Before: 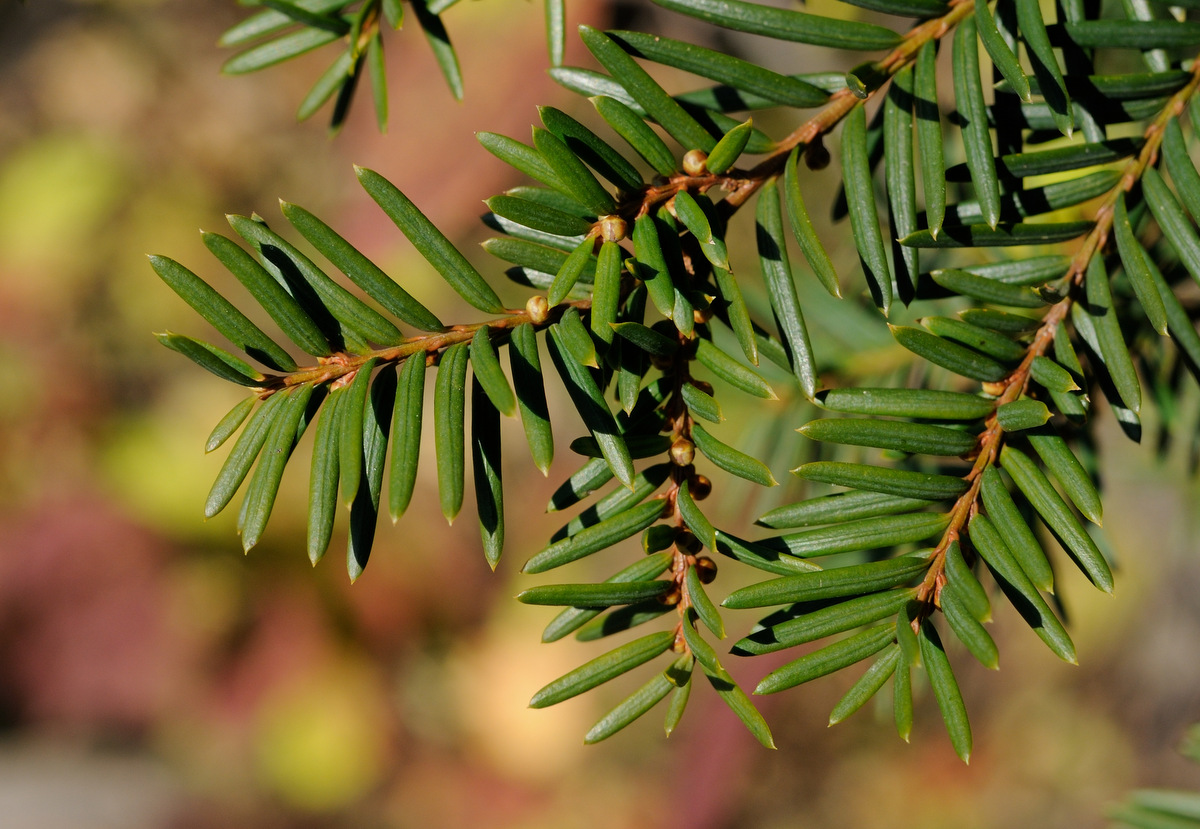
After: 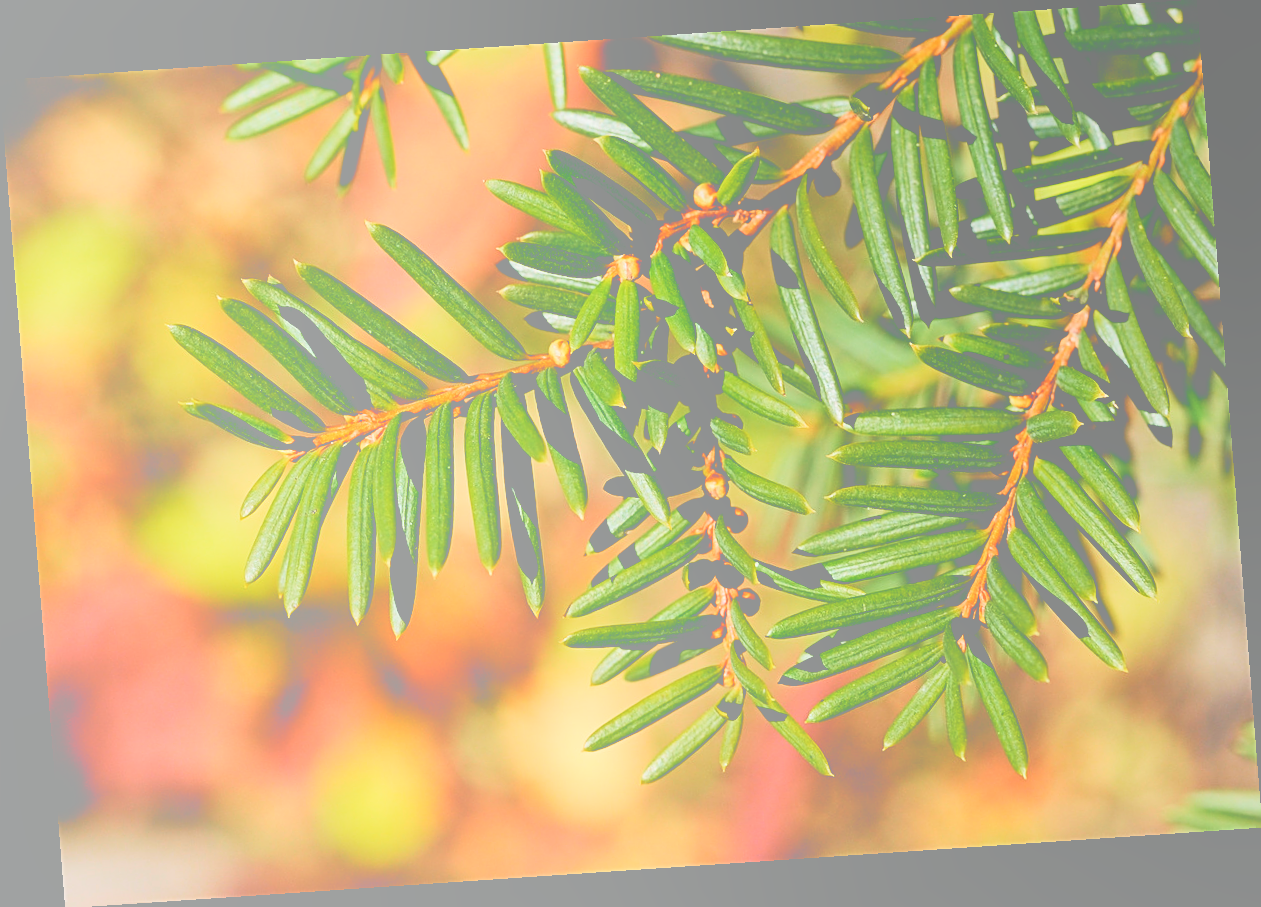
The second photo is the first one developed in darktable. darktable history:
rotate and perspective: rotation -4.2°, shear 0.006, automatic cropping off
filmic rgb: middle gray luminance 29%, black relative exposure -10.3 EV, white relative exposure 5.5 EV, threshold 6 EV, target black luminance 0%, hardness 3.95, latitude 2.04%, contrast 1.132, highlights saturation mix 5%, shadows ↔ highlights balance 15.11%, preserve chrominance no, color science v3 (2019), use custom middle-gray values true, iterations of high-quality reconstruction 0, enable highlight reconstruction true
sharpen: on, module defaults
tone equalizer: -8 EV -0.75 EV, -7 EV -0.7 EV, -6 EV -0.6 EV, -5 EV -0.4 EV, -3 EV 0.4 EV, -2 EV 0.6 EV, -1 EV 0.7 EV, +0 EV 0.75 EV, edges refinement/feathering 500, mask exposure compensation -1.57 EV, preserve details no
local contrast: mode bilateral grid, contrast 20, coarseness 50, detail 141%, midtone range 0.2
tone curve: curves: ch0 [(0, 0.01) (0.037, 0.032) (0.131, 0.108) (0.275, 0.258) (0.483, 0.512) (0.61, 0.661) (0.696, 0.742) (0.792, 0.834) (0.911, 0.936) (0.997, 0.995)]; ch1 [(0, 0) (0.308, 0.29) (0.425, 0.411) (0.503, 0.502) (0.529, 0.543) (0.683, 0.706) (0.746, 0.77) (1, 1)]; ch2 [(0, 0) (0.225, 0.214) (0.334, 0.339) (0.401, 0.415) (0.485, 0.487) (0.502, 0.502) (0.525, 0.523) (0.545, 0.552) (0.587, 0.61) (0.636, 0.654) (0.711, 0.729) (0.845, 0.855) (0.998, 0.977)], color space Lab, independent channels, preserve colors none
bloom: size 85%, threshold 5%, strength 85%
